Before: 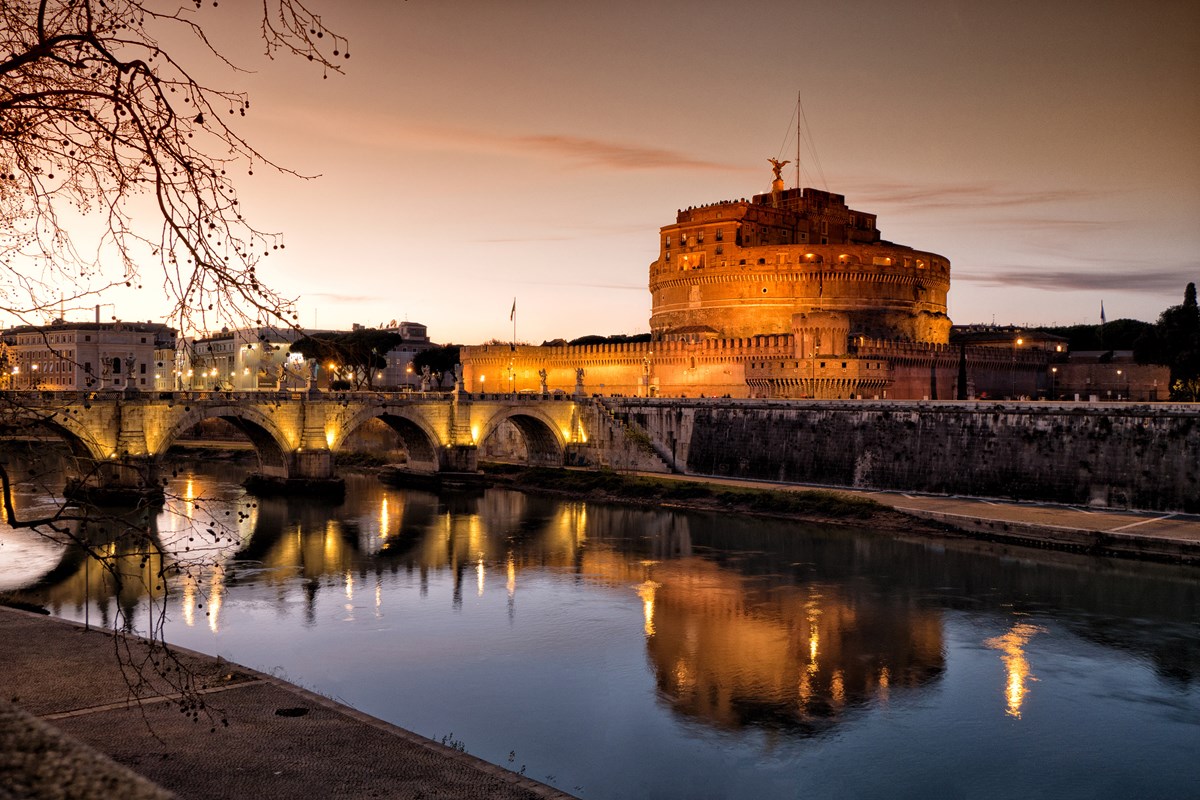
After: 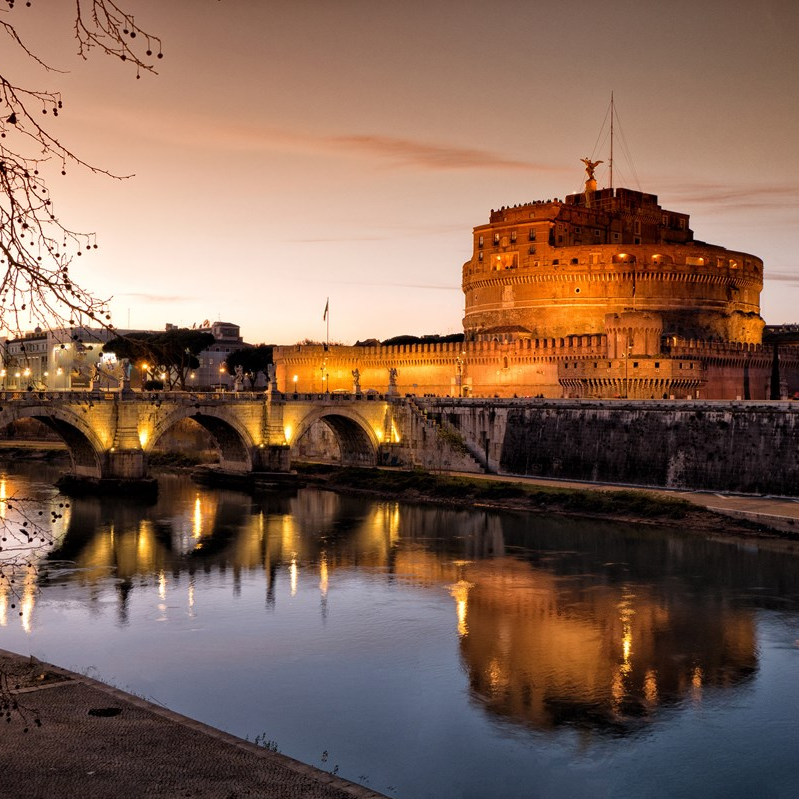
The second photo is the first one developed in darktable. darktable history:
crop and rotate: left 15.586%, right 17.798%
